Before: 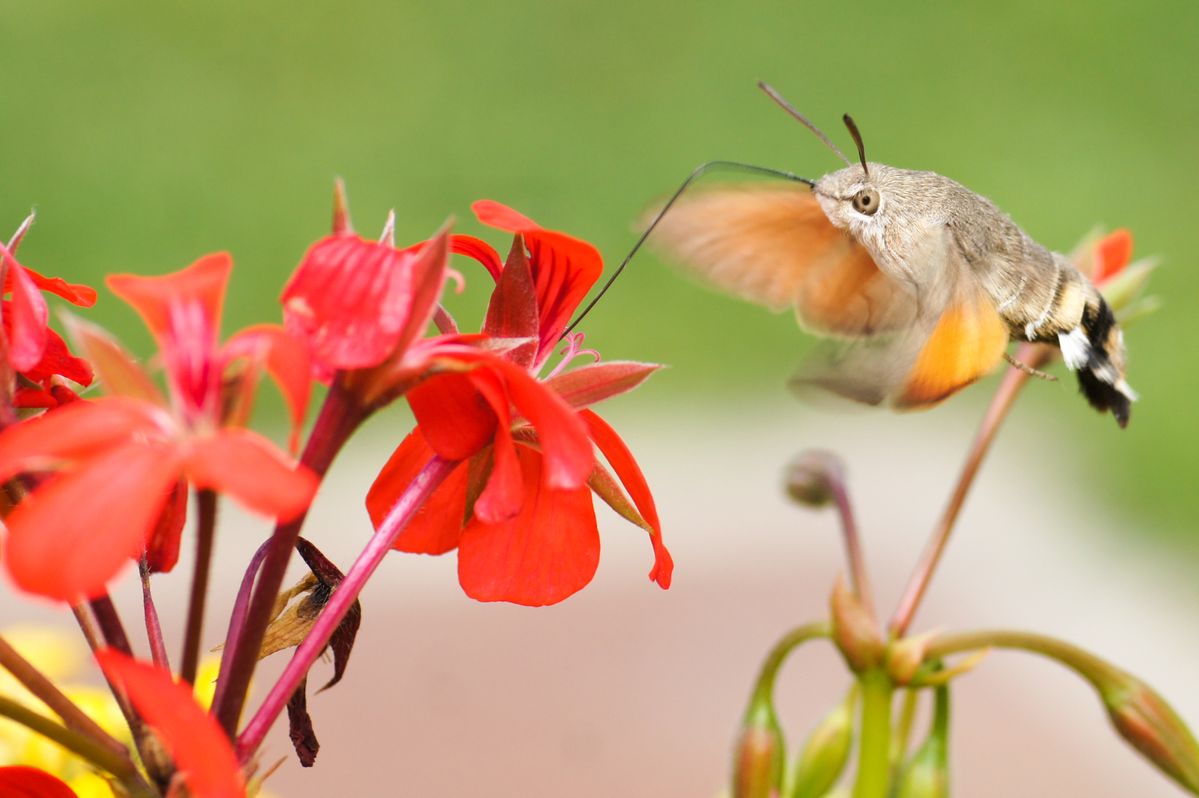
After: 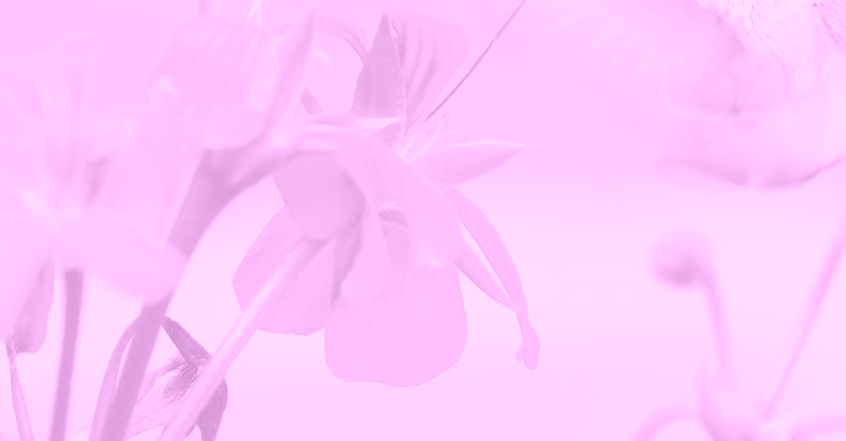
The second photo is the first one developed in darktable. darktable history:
white balance: red 0.954, blue 1.079
crop: left 11.123%, top 27.61%, right 18.3%, bottom 17.034%
colorize: hue 331.2°, saturation 75%, source mix 30.28%, lightness 70.52%, version 1
